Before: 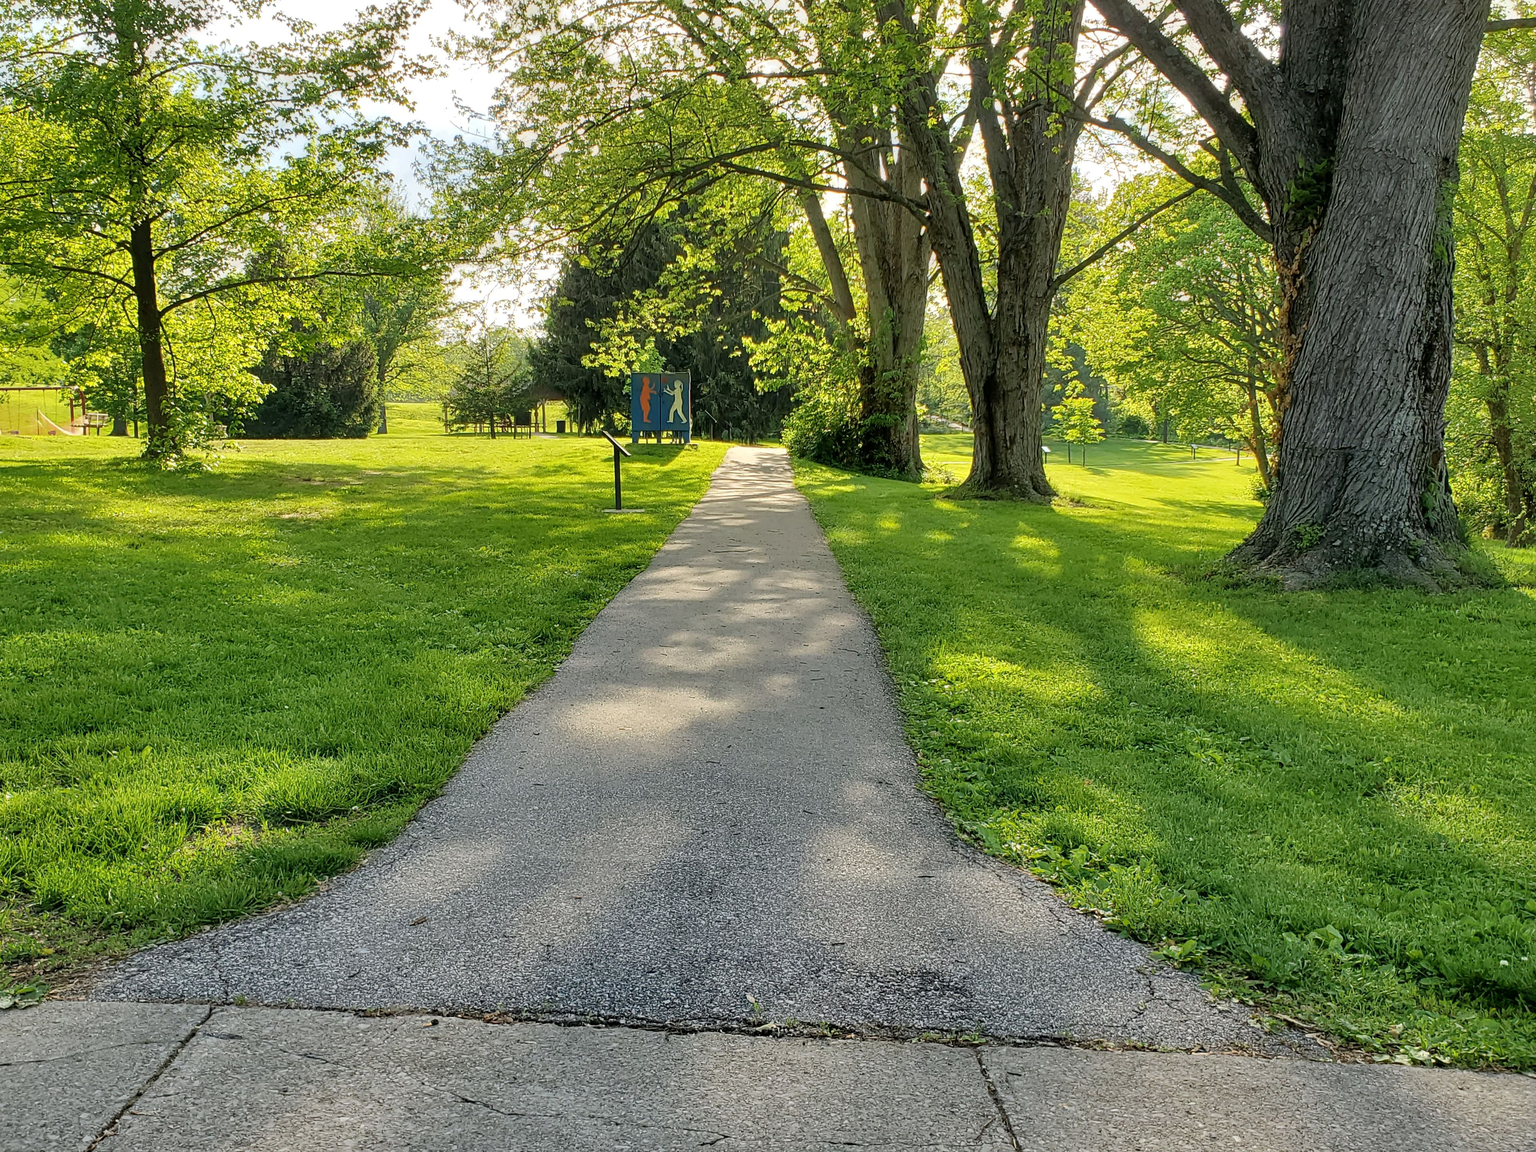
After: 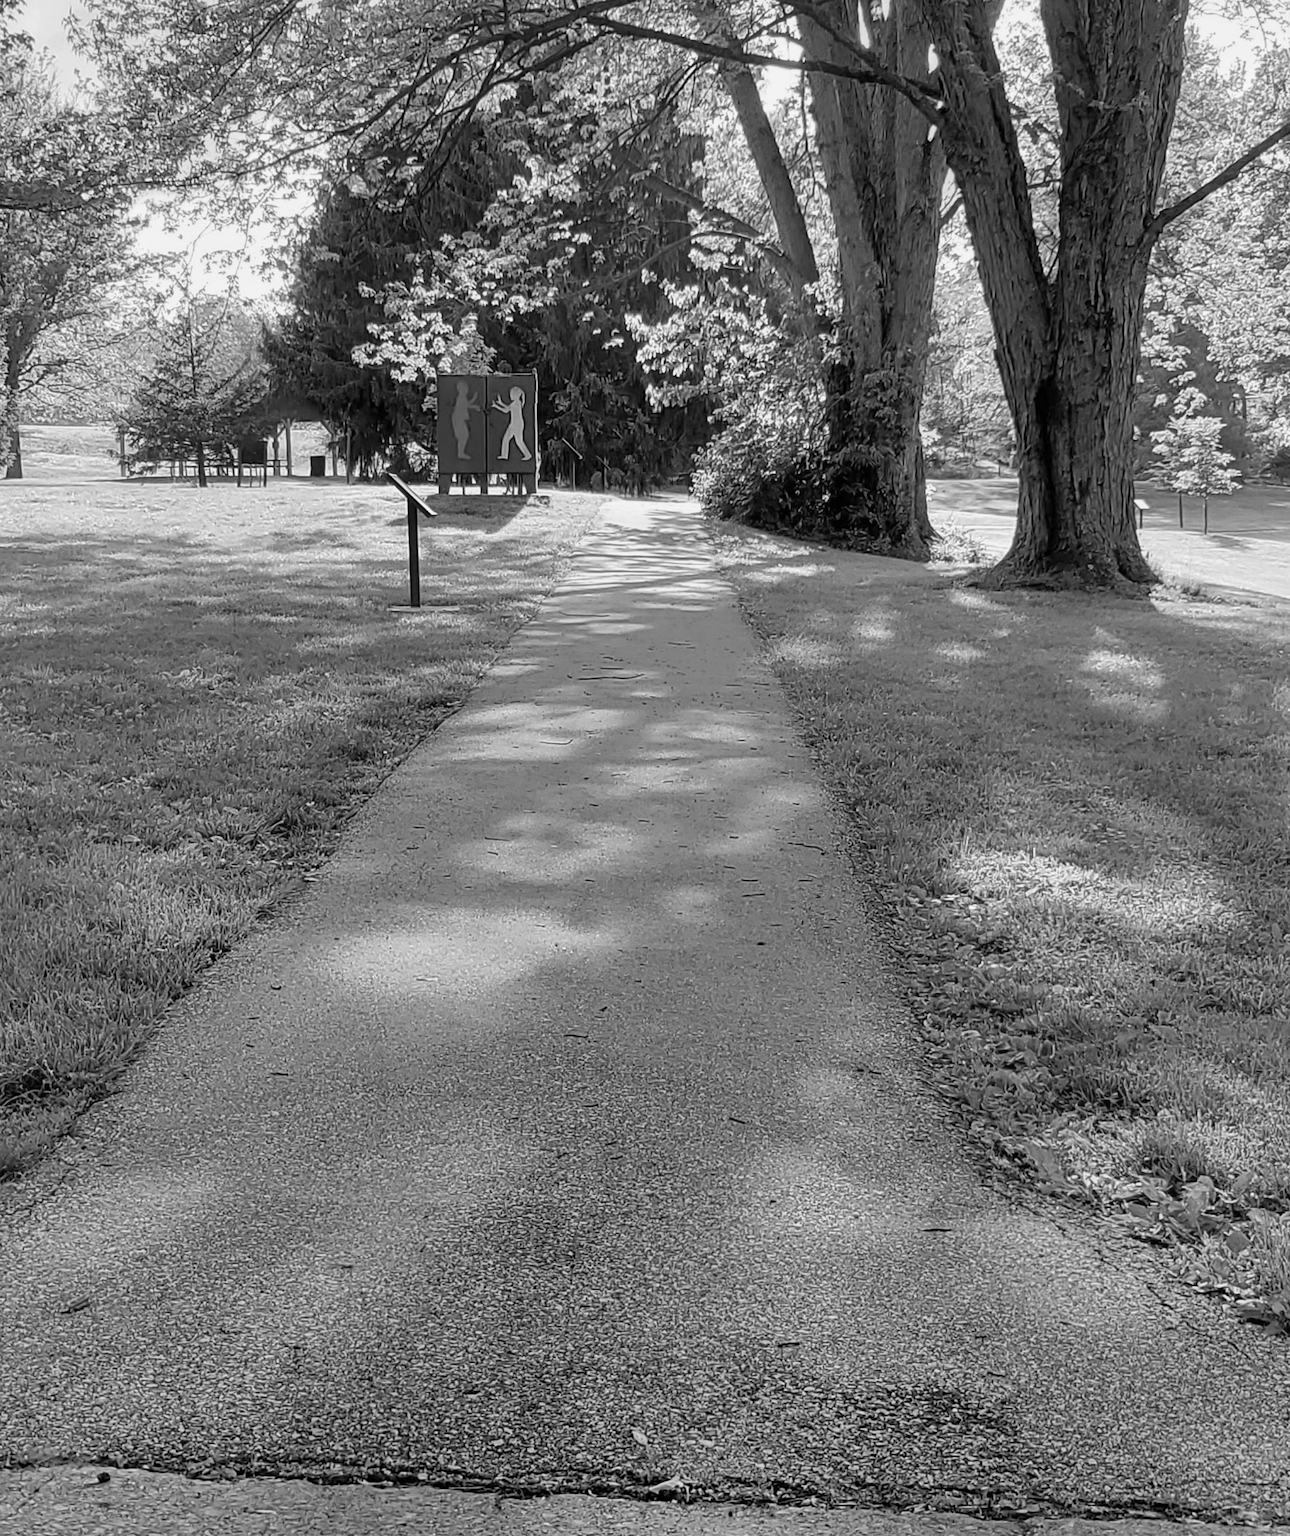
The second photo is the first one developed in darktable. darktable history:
exposure: exposure -0.021 EV, compensate highlight preservation false
monochrome: a 30.25, b 92.03
crop and rotate: angle 0.02°, left 24.353%, top 13.219%, right 26.156%, bottom 8.224%
color balance: output saturation 110%
